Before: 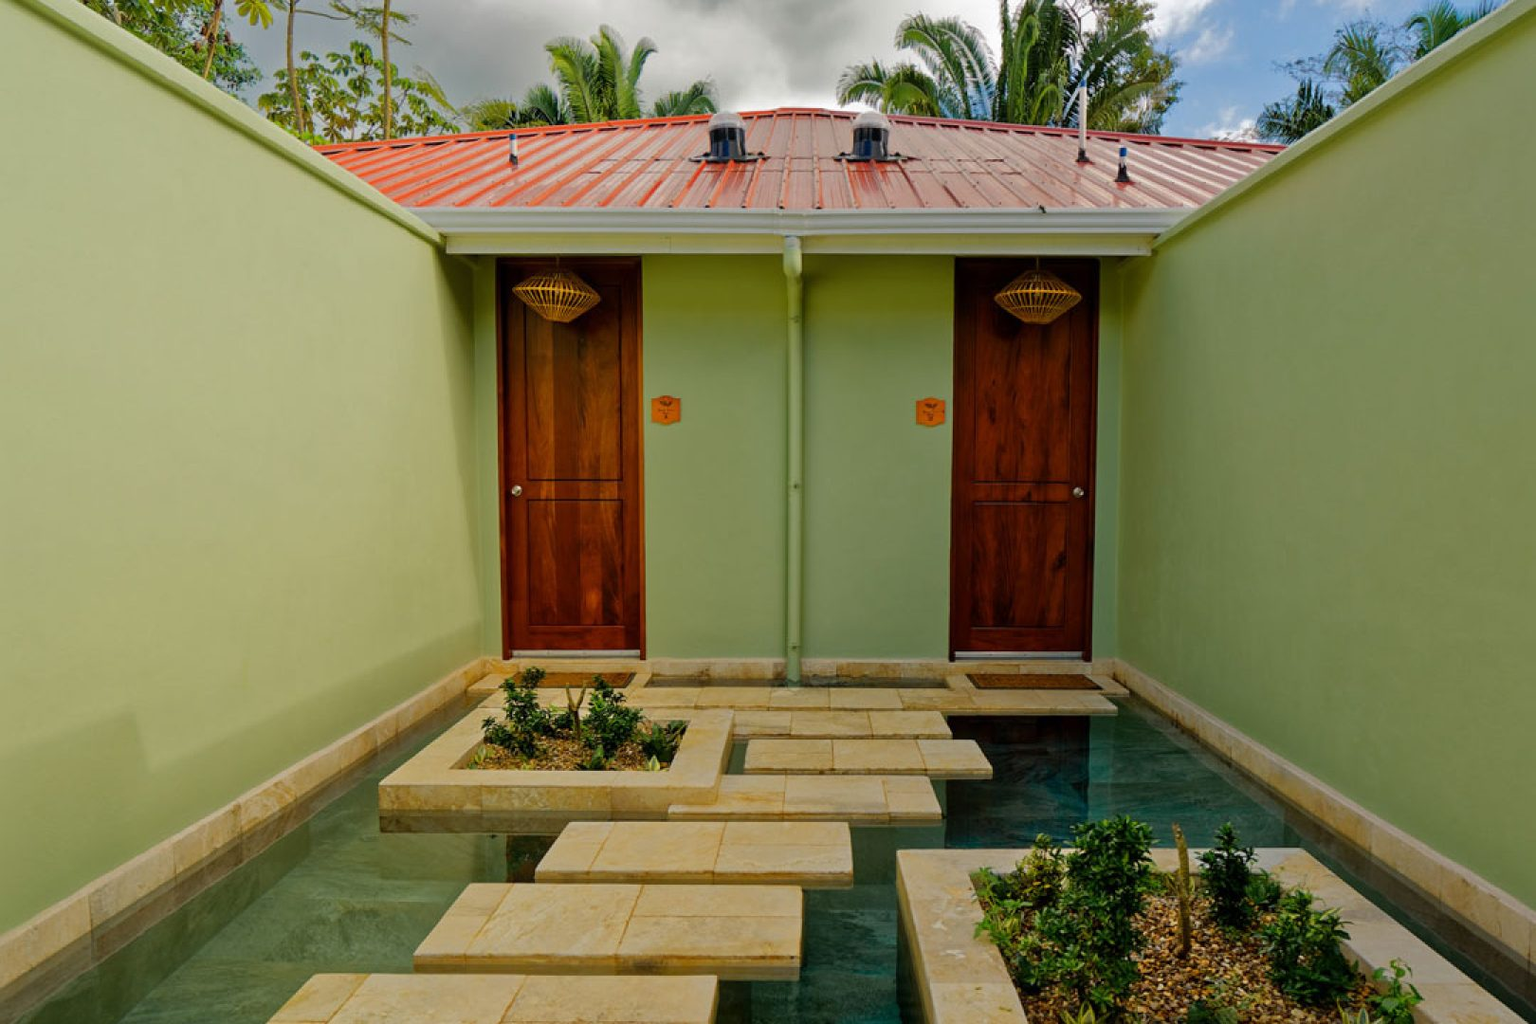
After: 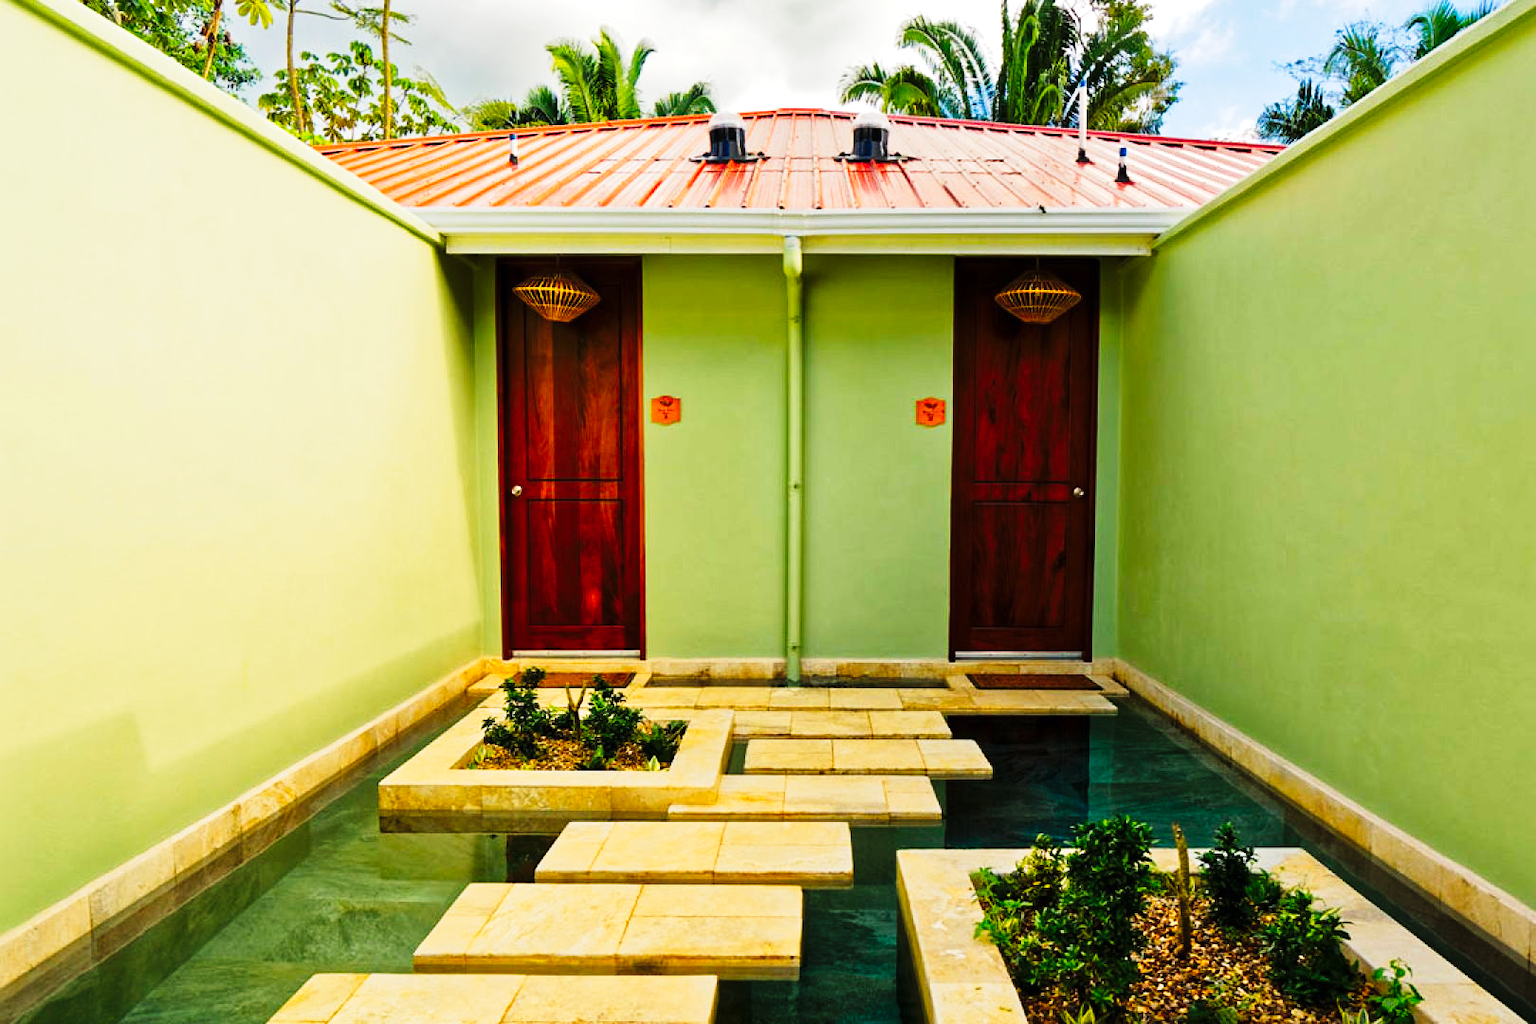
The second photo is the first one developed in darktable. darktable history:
exposure: exposure 0.645 EV, compensate highlight preservation false
tone curve: curves: ch0 [(0, 0) (0.236, 0.124) (0.373, 0.304) (0.542, 0.593) (0.737, 0.873) (1, 1)]; ch1 [(0, 0) (0.399, 0.328) (0.488, 0.484) (0.598, 0.624) (1, 1)]; ch2 [(0, 0) (0.448, 0.405) (0.523, 0.511) (0.592, 0.59) (1, 1)], preserve colors none
